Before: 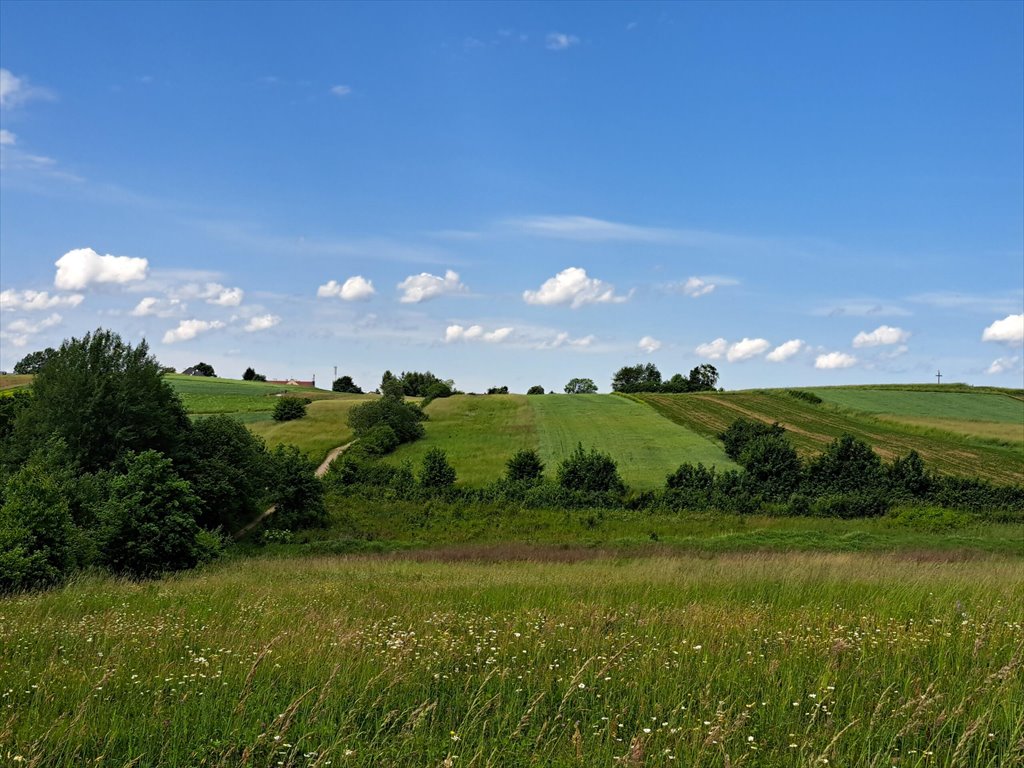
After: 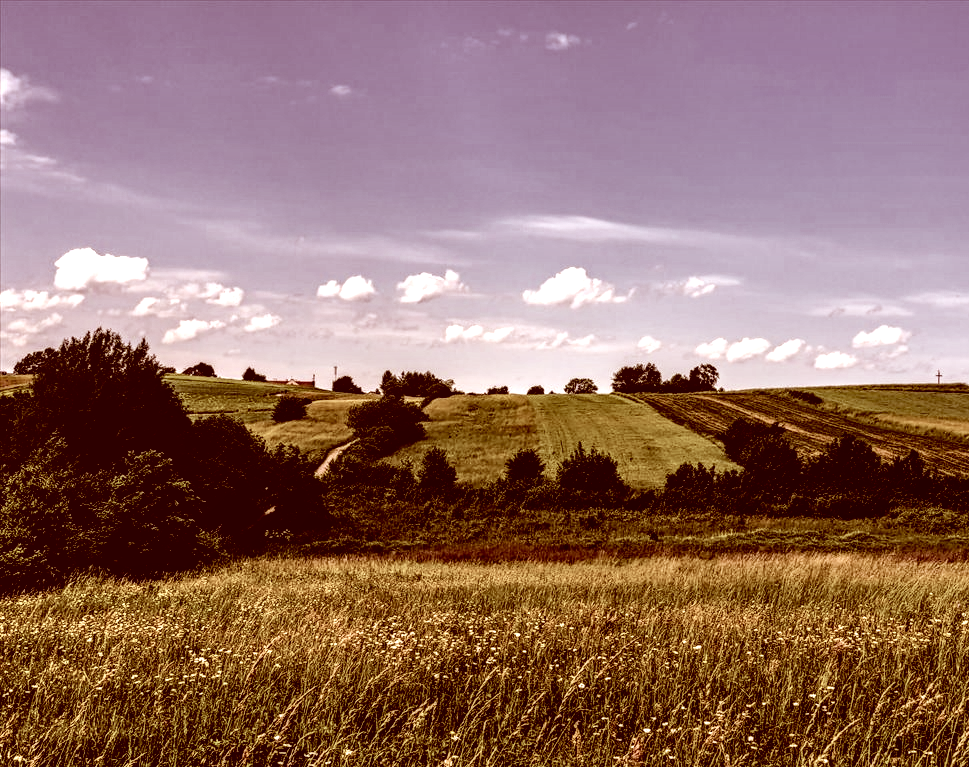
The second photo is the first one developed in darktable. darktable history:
crop and rotate: left 0%, right 5.303%
filmic rgb: black relative exposure -5.46 EV, white relative exposure 2.49 EV, target black luminance 0%, hardness 4.54, latitude 67.31%, contrast 1.447, shadows ↔ highlights balance -4.21%, color science v6 (2022)
contrast brightness saturation: contrast 0.101, saturation -0.365
color balance rgb: power › chroma 0.306%, power › hue 23.14°, linear chroma grading › global chroma 15.158%, perceptual saturation grading › global saturation 16.977%, perceptual brilliance grading › global brilliance 1.845%, perceptual brilliance grading › highlights -3.935%, global vibrance 20%
color correction: highlights a* 9.32, highlights b* 8.59, shadows a* 39.68, shadows b* 39.96, saturation 0.783
local contrast: highlights 17%, detail 187%
exposure: black level correction 0.001, compensate exposure bias true, compensate highlight preservation false
shadows and highlights: highlights color adjustment 72.51%, soften with gaussian
